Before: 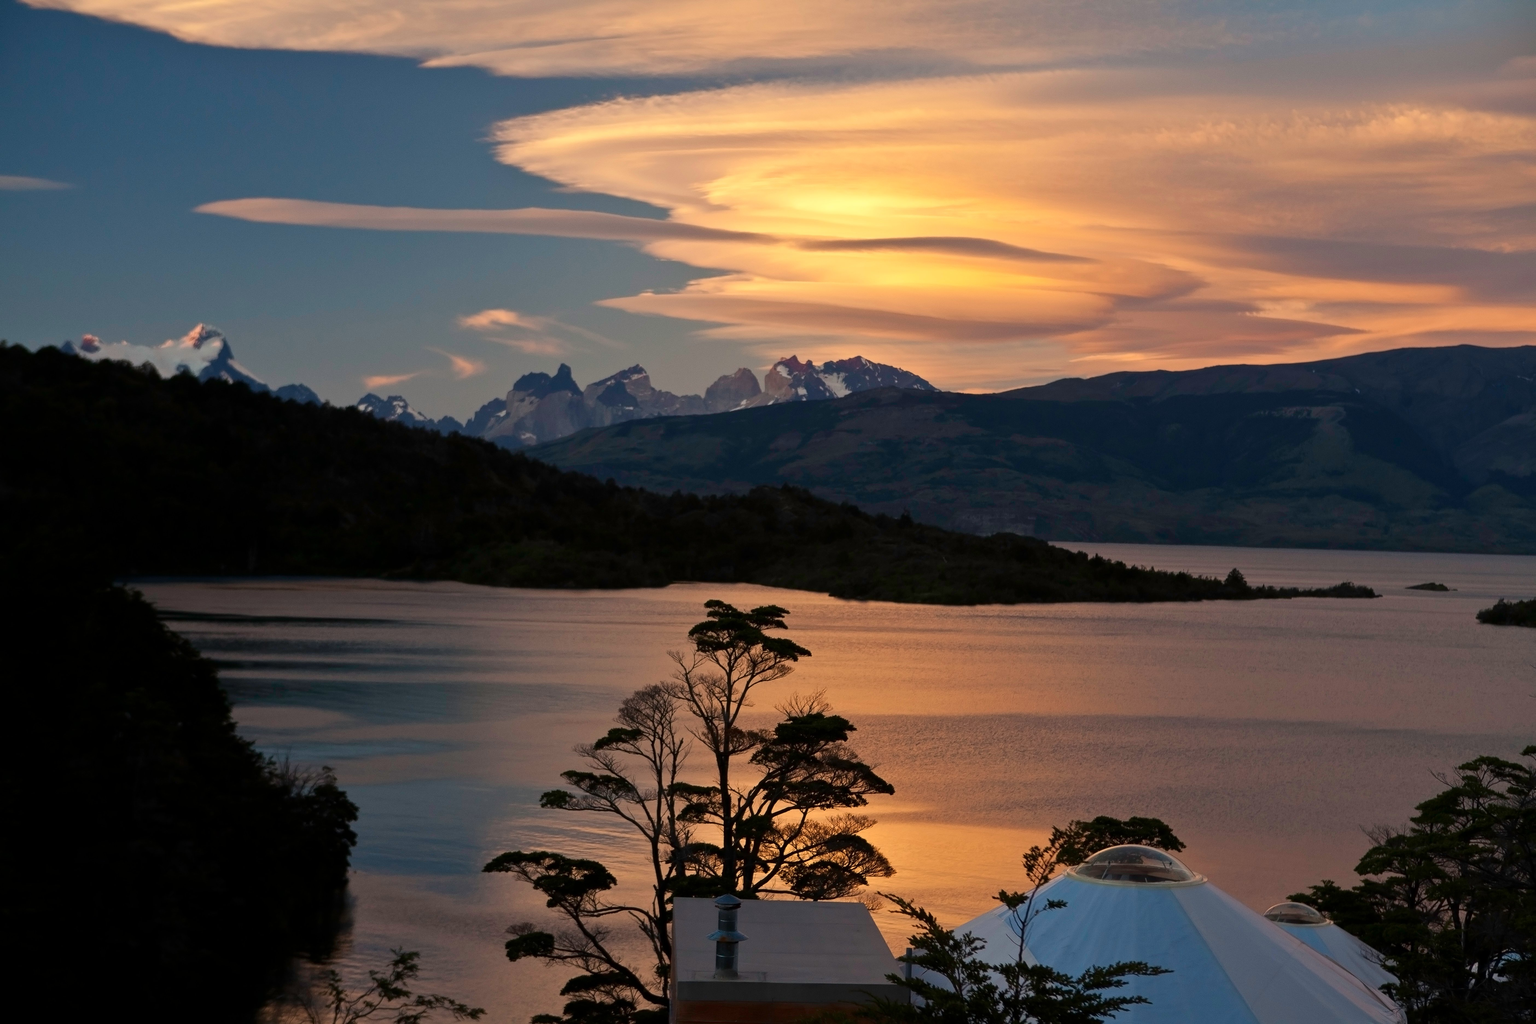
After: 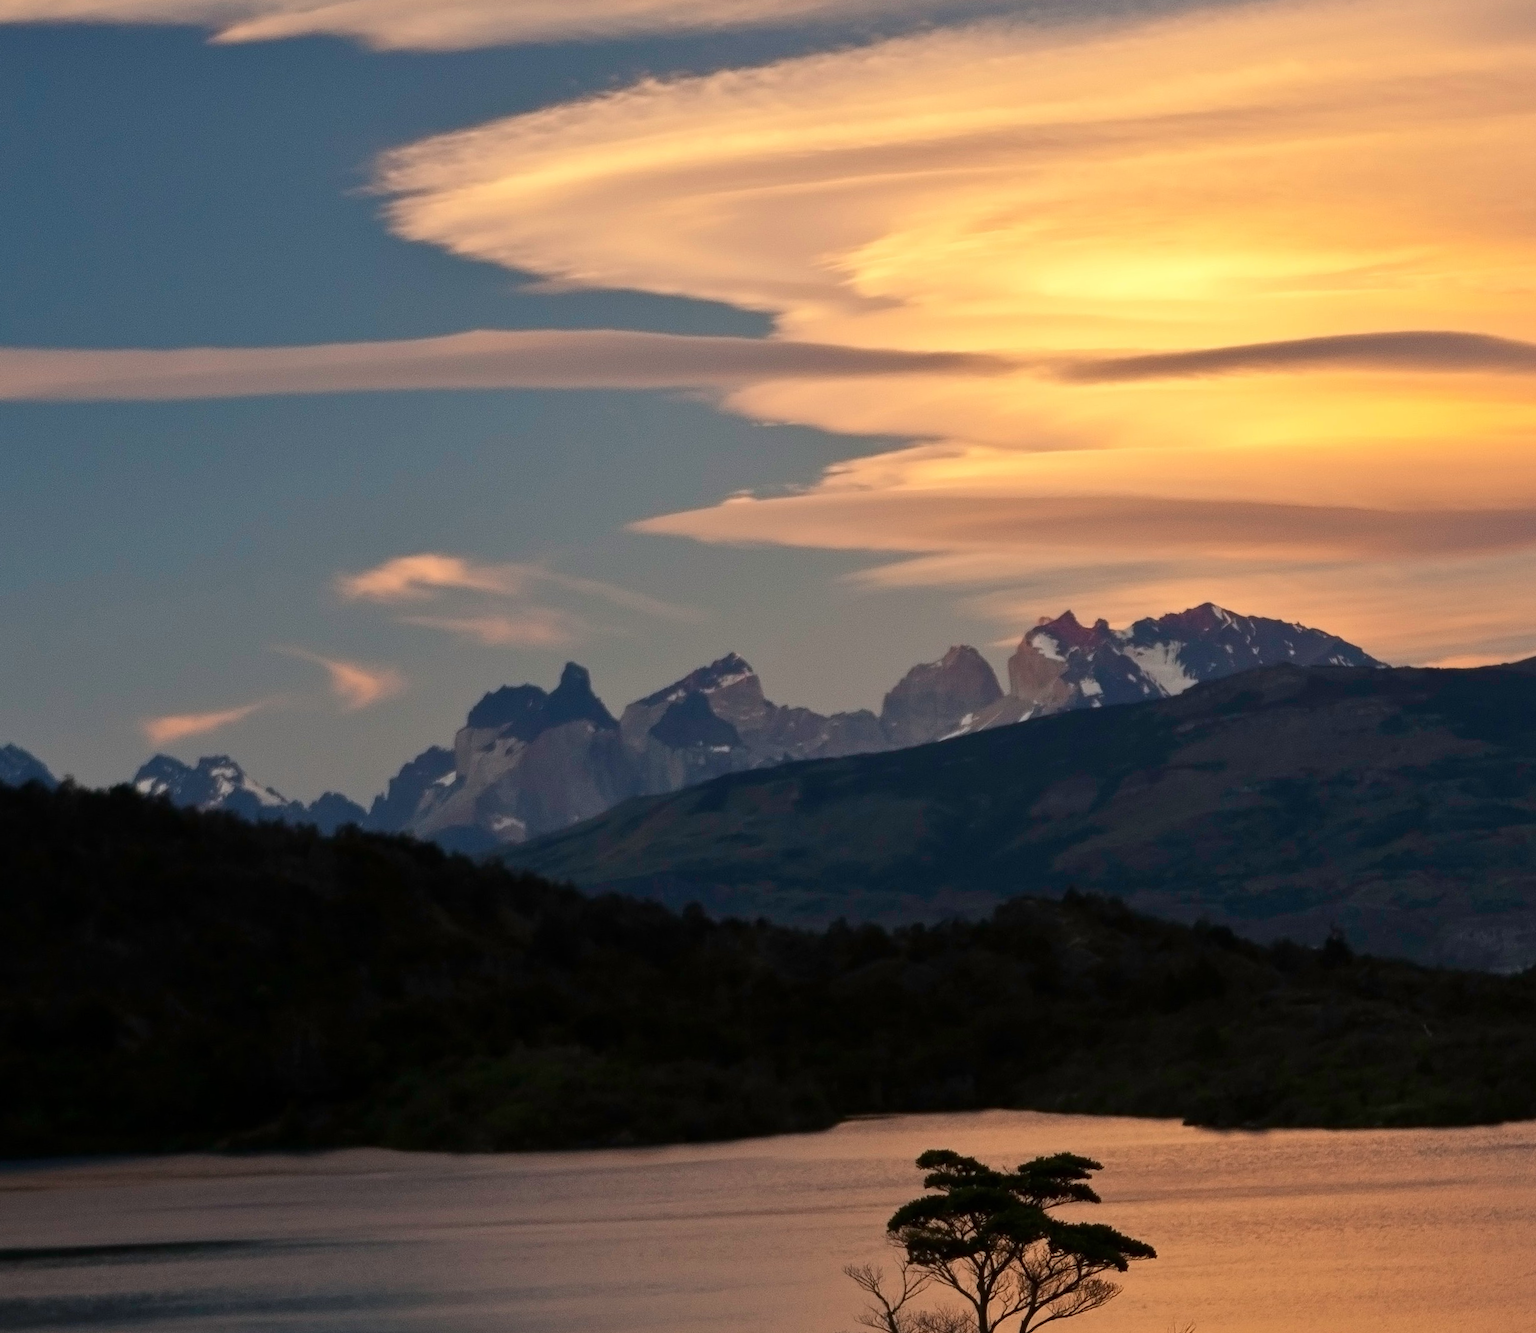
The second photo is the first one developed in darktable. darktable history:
crop: left 20.248%, top 10.86%, right 35.675%, bottom 34.321%
rotate and perspective: rotation -4.2°, shear 0.006, automatic cropping off
